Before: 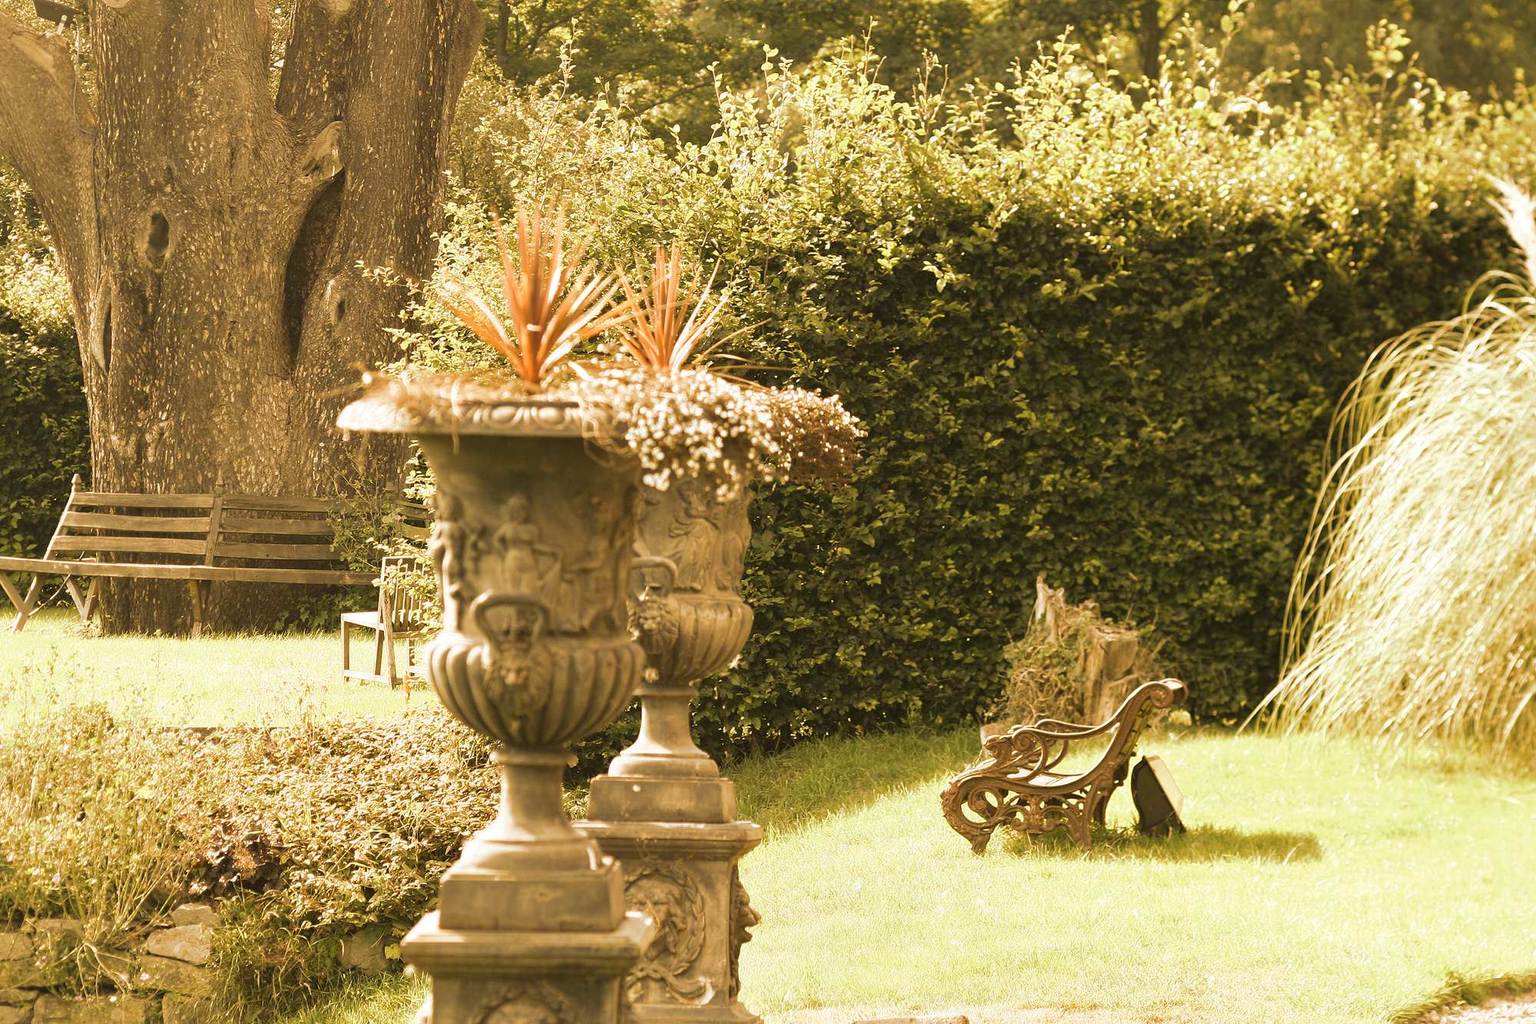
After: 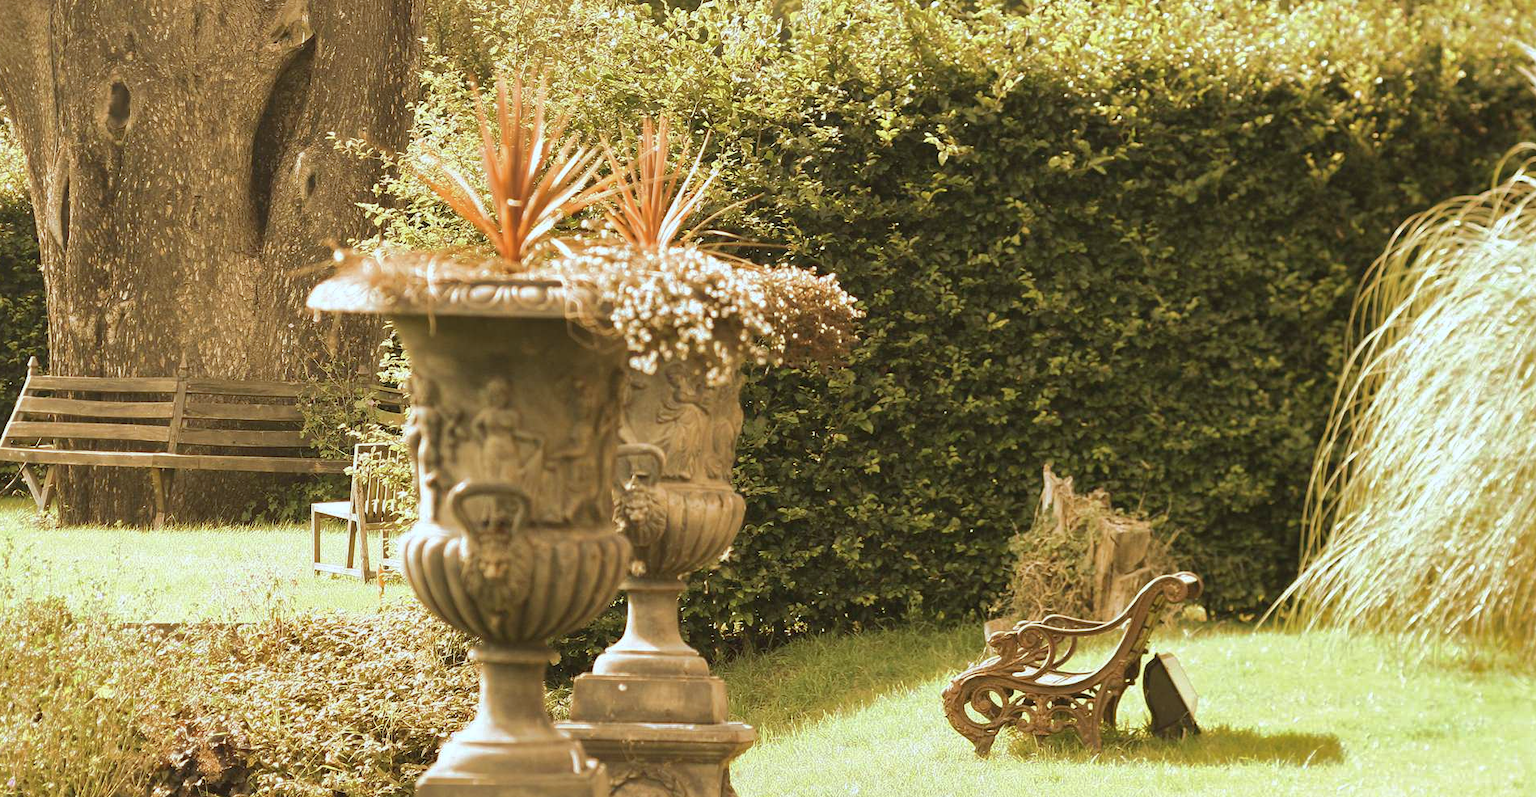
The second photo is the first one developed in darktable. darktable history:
color correction: highlights a* -4.18, highlights b* -10.81
crop and rotate: left 2.991%, top 13.302%, right 1.981%, bottom 12.636%
shadows and highlights: shadows 30
